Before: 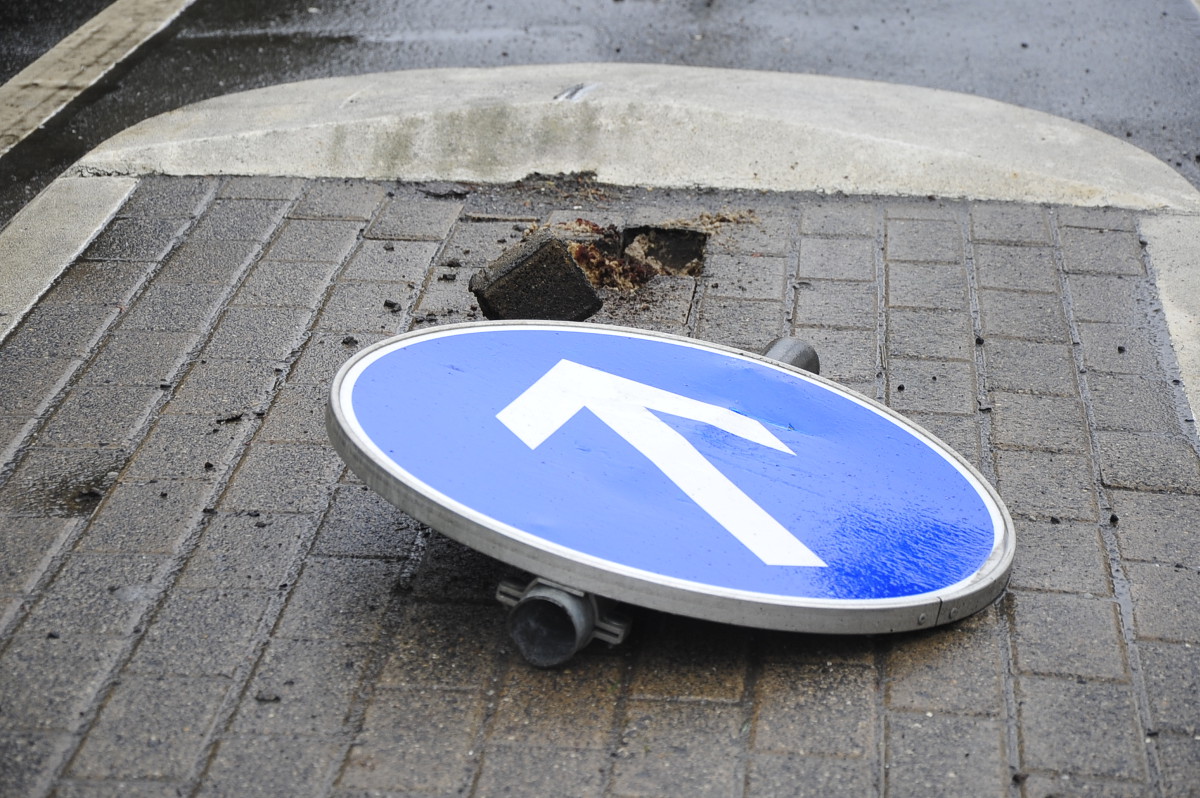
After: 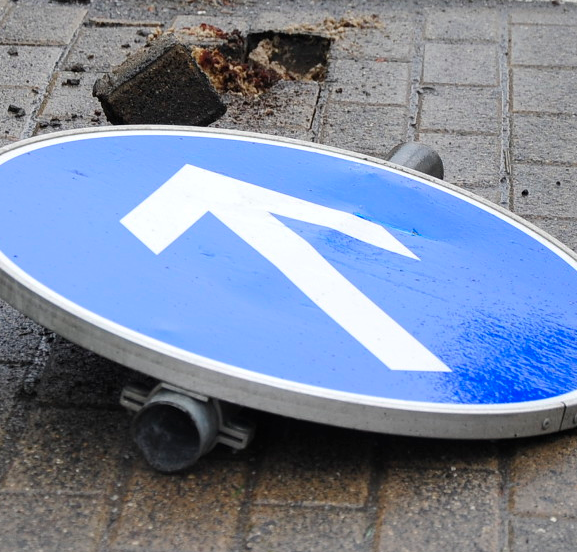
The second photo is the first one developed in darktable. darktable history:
crop: left 31.397%, top 24.446%, right 20.442%, bottom 6.376%
contrast equalizer: y [[0.5 ×6], [0.5 ×6], [0.5, 0.5, 0.501, 0.545, 0.707, 0.863], [0 ×6], [0 ×6]]
